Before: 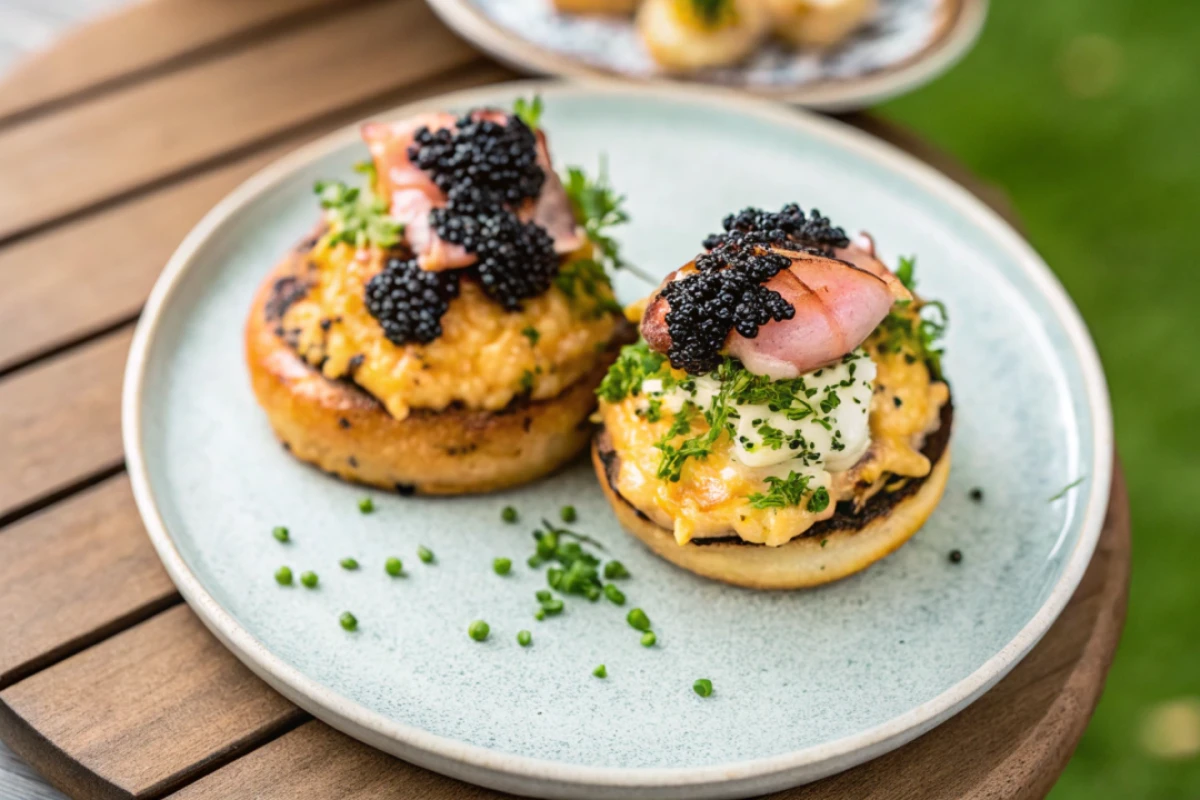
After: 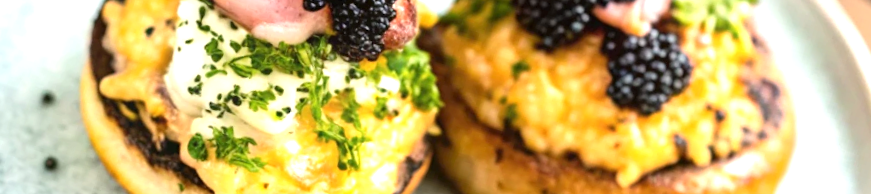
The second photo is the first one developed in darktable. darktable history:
exposure: exposure 0.785 EV, compensate highlight preservation false
crop and rotate: angle 16.12°, top 30.835%, bottom 35.653%
